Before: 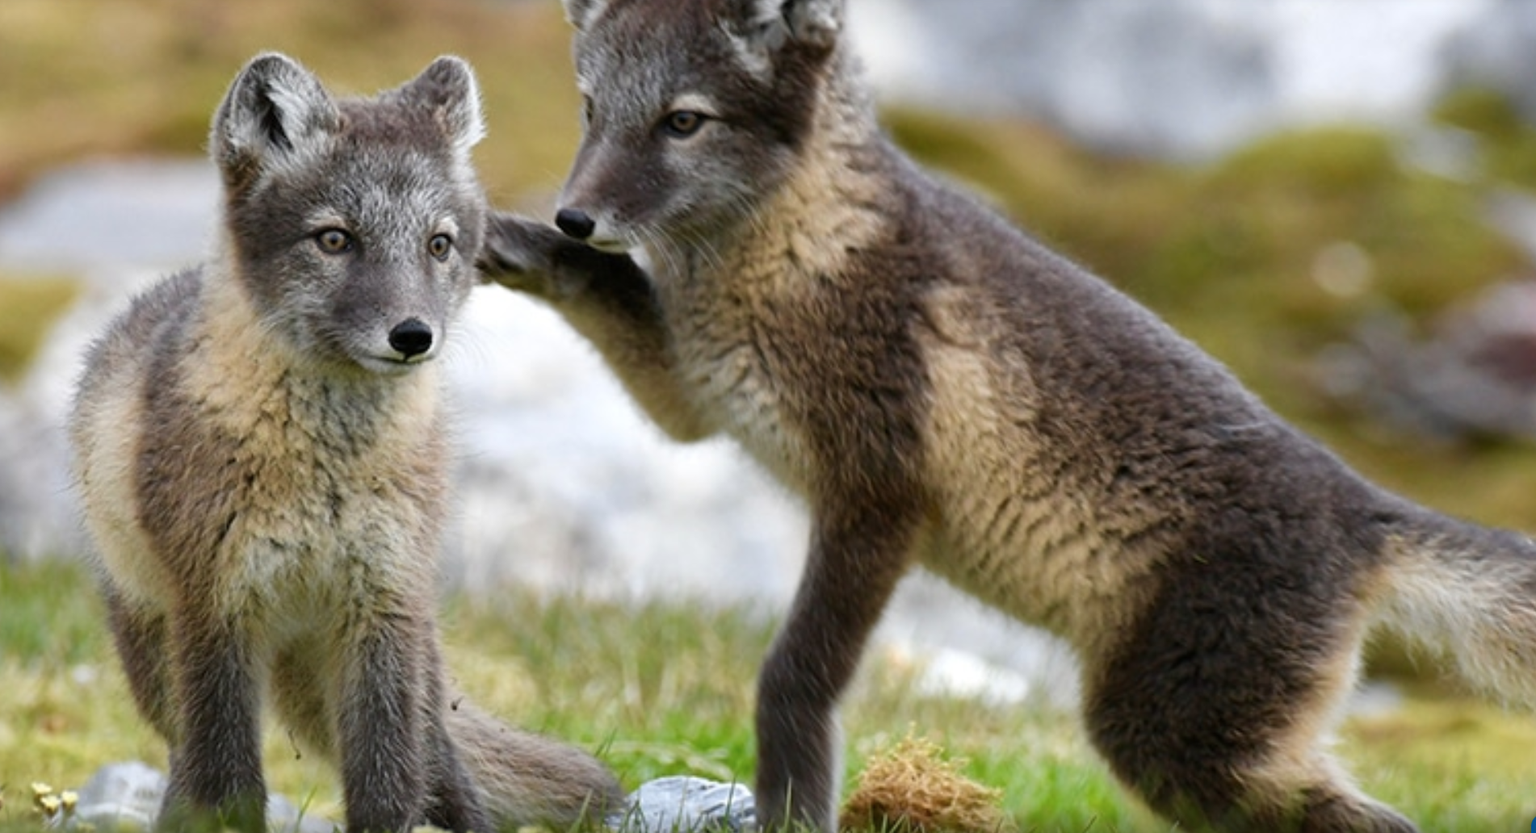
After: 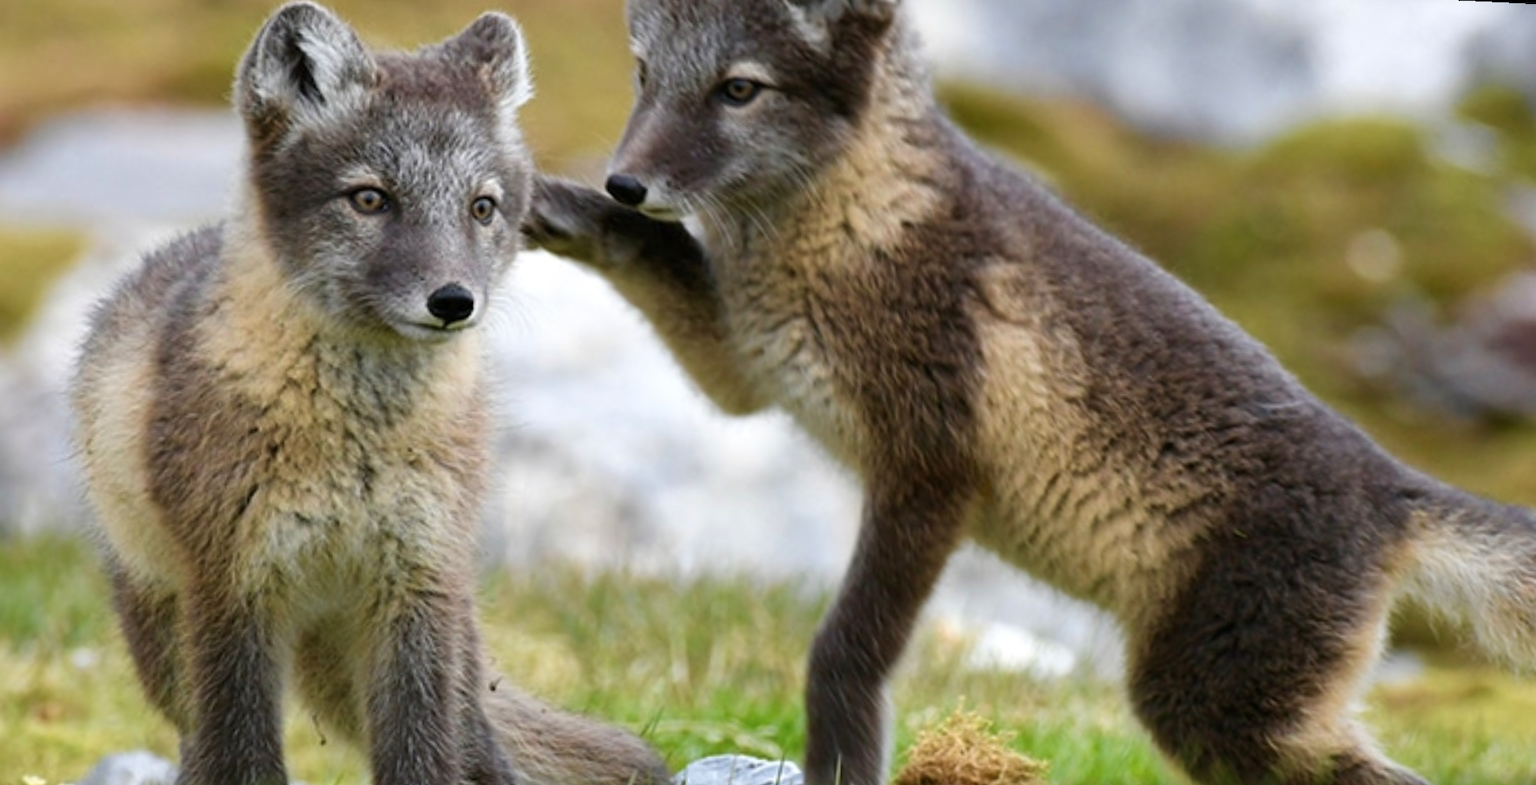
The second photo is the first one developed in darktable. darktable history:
rotate and perspective: rotation 0.679°, lens shift (horizontal) 0.136, crop left 0.009, crop right 0.991, crop top 0.078, crop bottom 0.95
velvia: strength 15%
